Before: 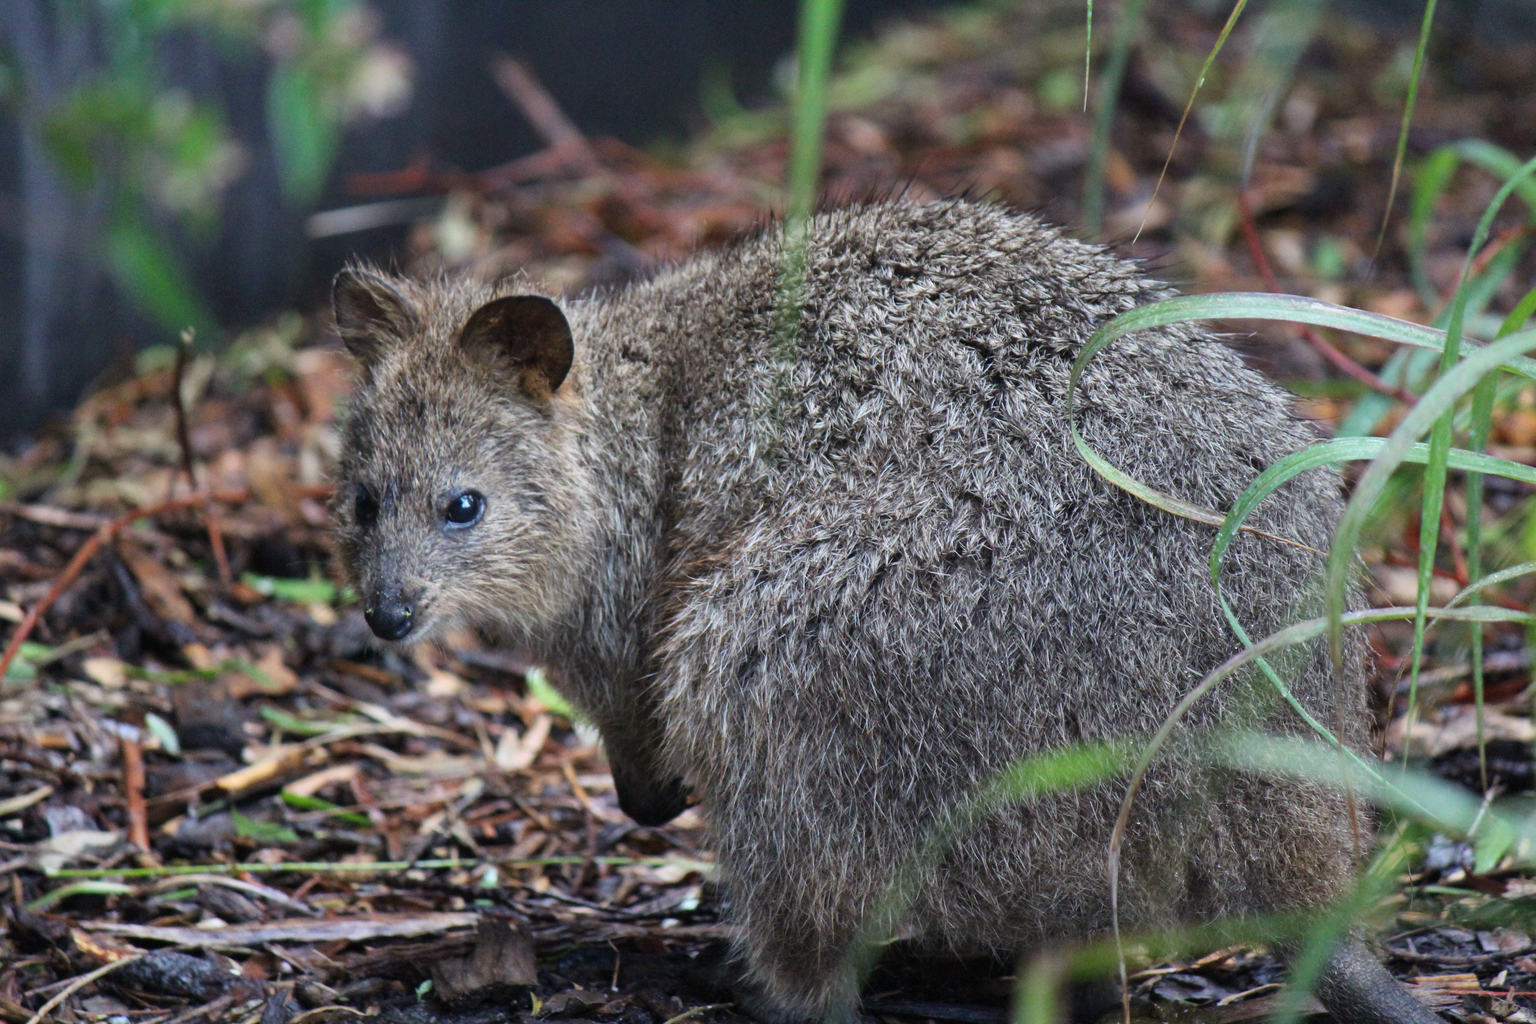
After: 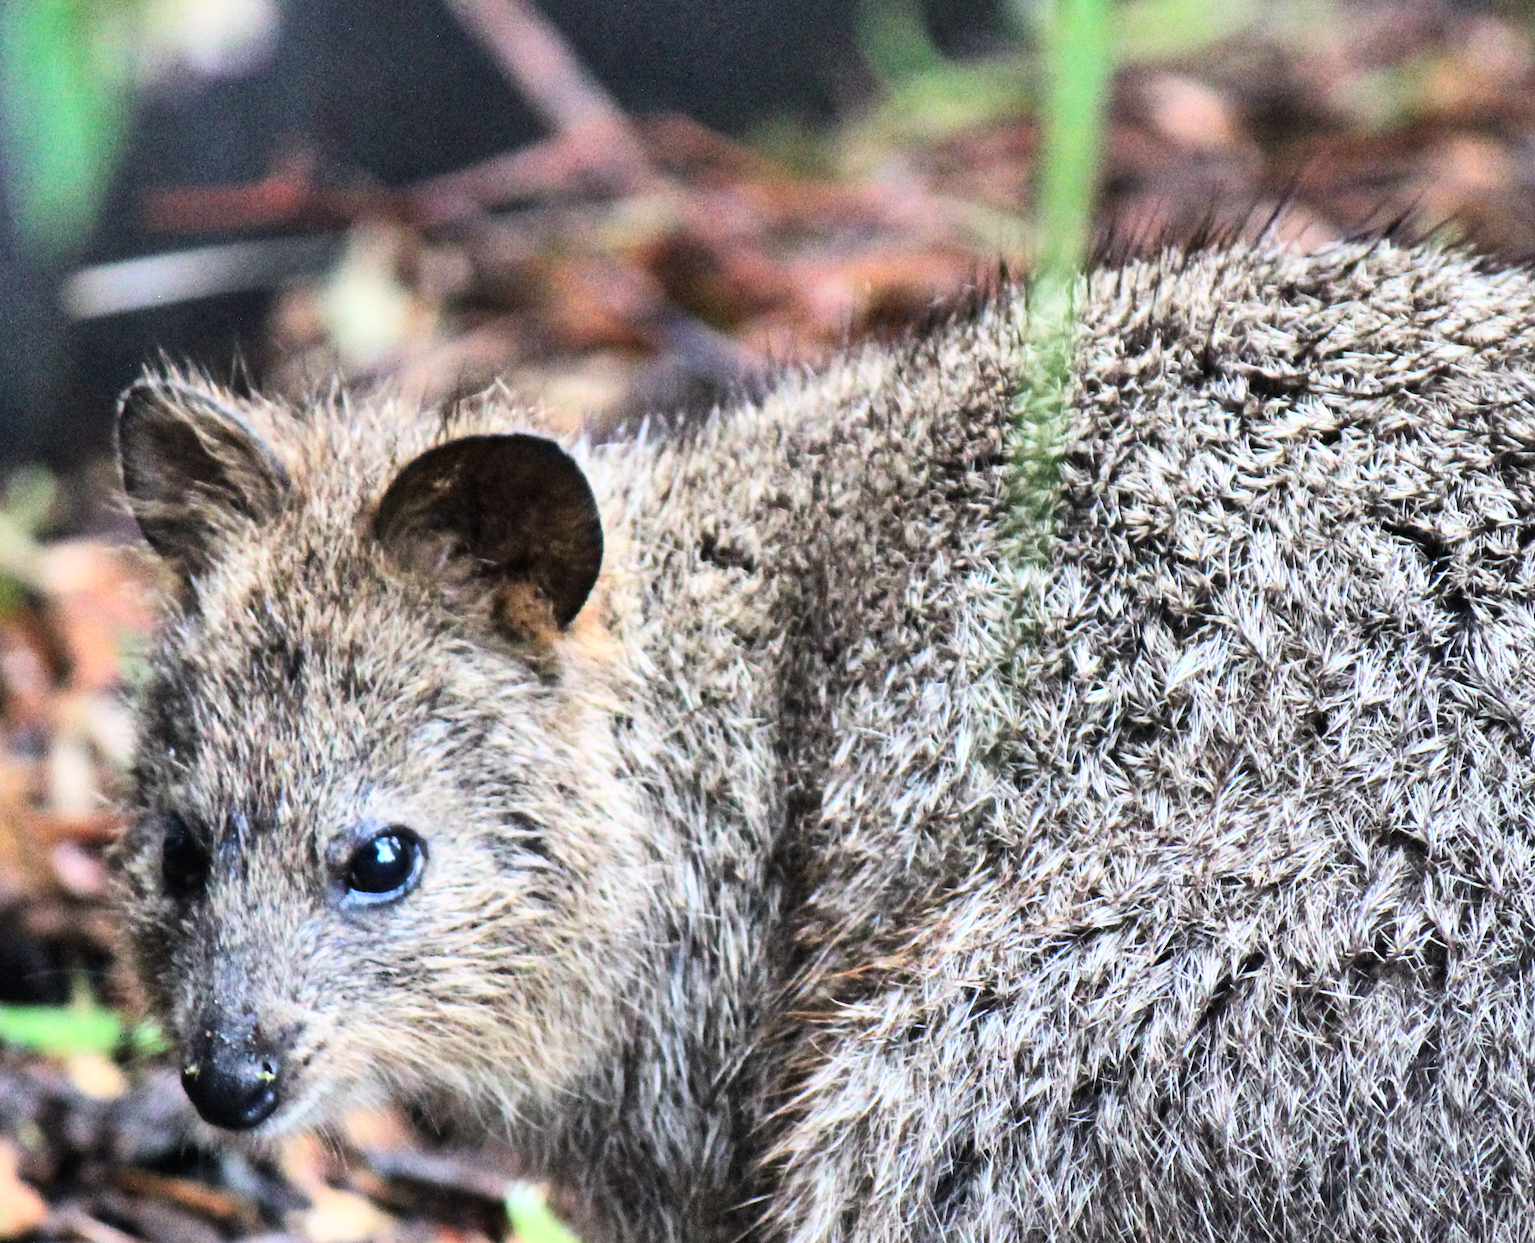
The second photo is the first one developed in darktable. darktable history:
tone equalizer: edges refinement/feathering 500, mask exposure compensation -1.57 EV, preserve details no
shadows and highlights: white point adjustment 0.042, soften with gaussian
base curve: curves: ch0 [(0, 0) (0.007, 0.004) (0.027, 0.03) (0.046, 0.07) (0.207, 0.54) (0.442, 0.872) (0.673, 0.972) (1, 1)]
crop: left 17.897%, top 7.851%, right 32.508%, bottom 31.922%
